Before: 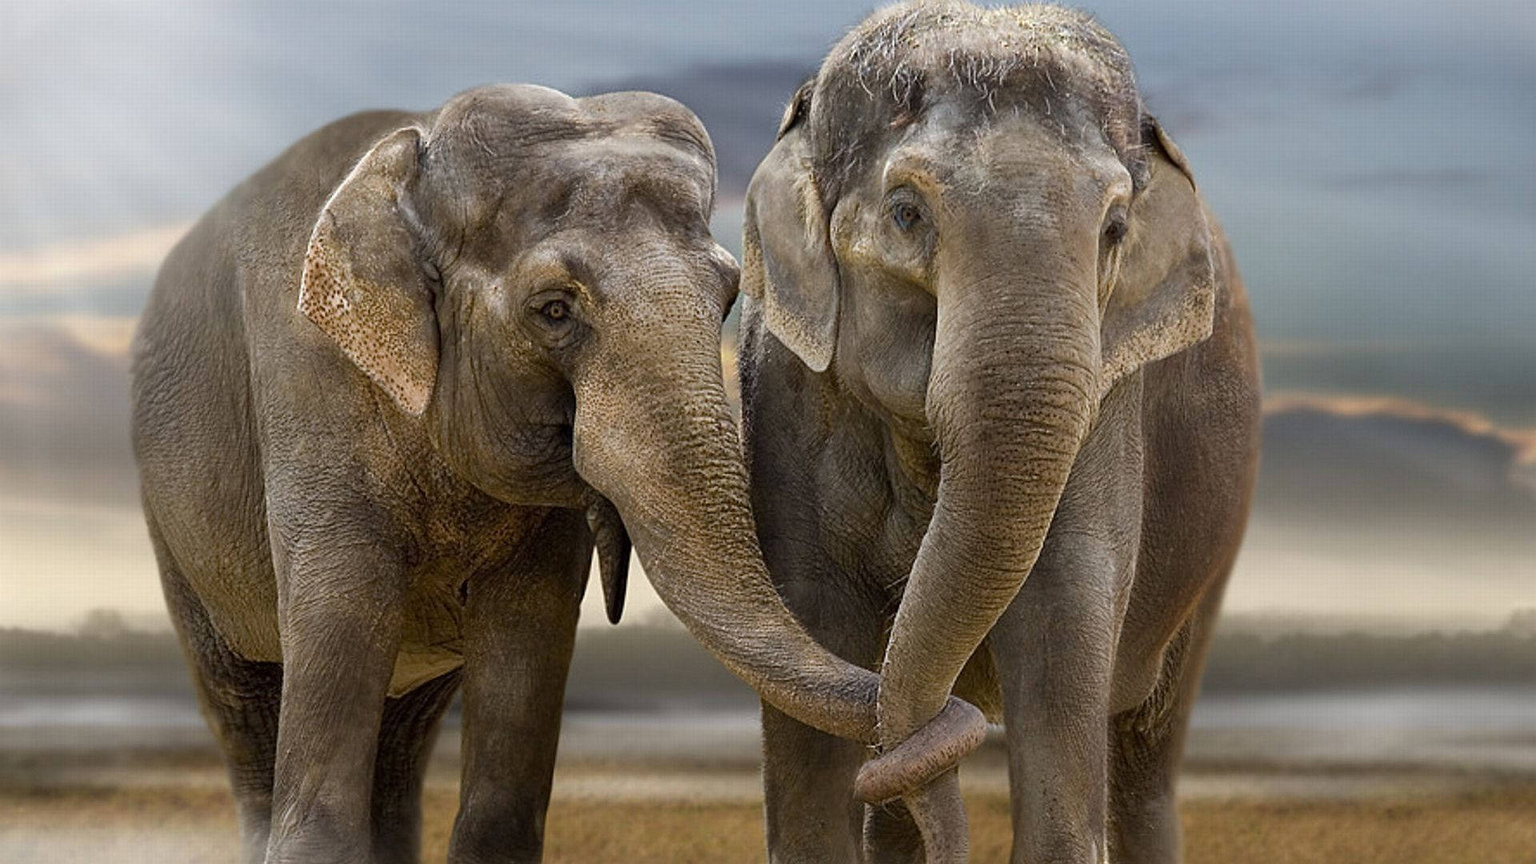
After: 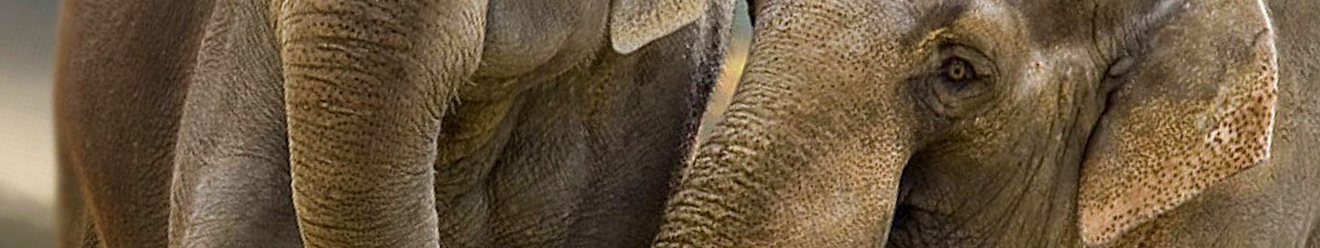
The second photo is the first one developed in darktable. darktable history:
crop and rotate: angle 16.12°, top 30.835%, bottom 35.653%
color balance rgb: global vibrance 20%
velvia: on, module defaults
